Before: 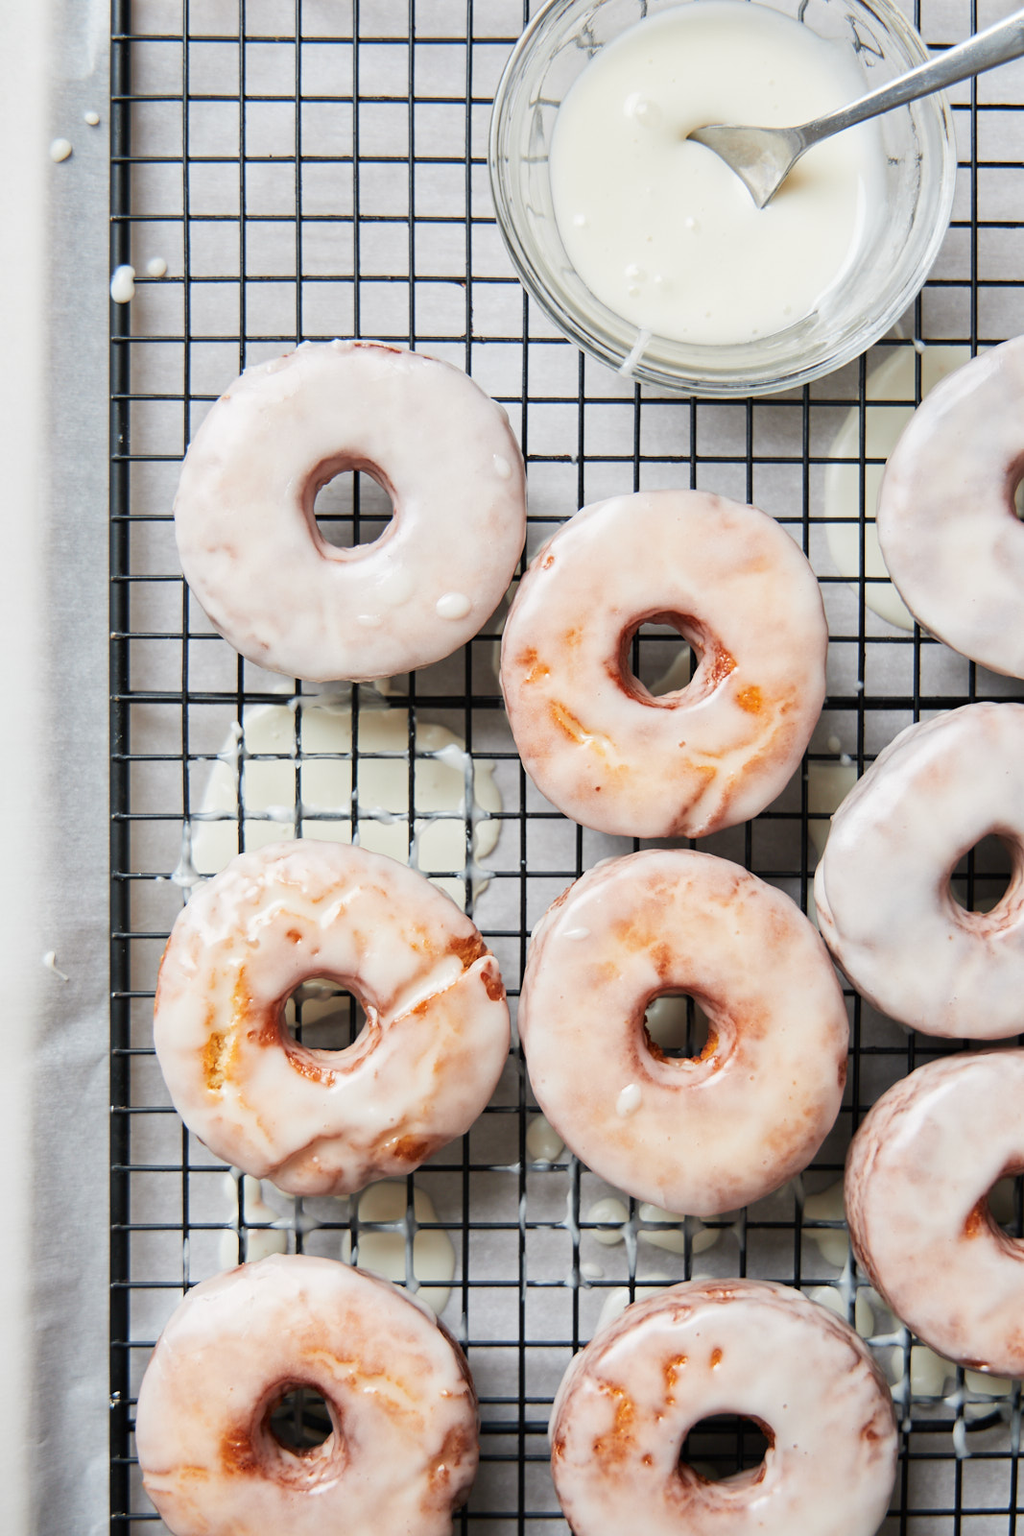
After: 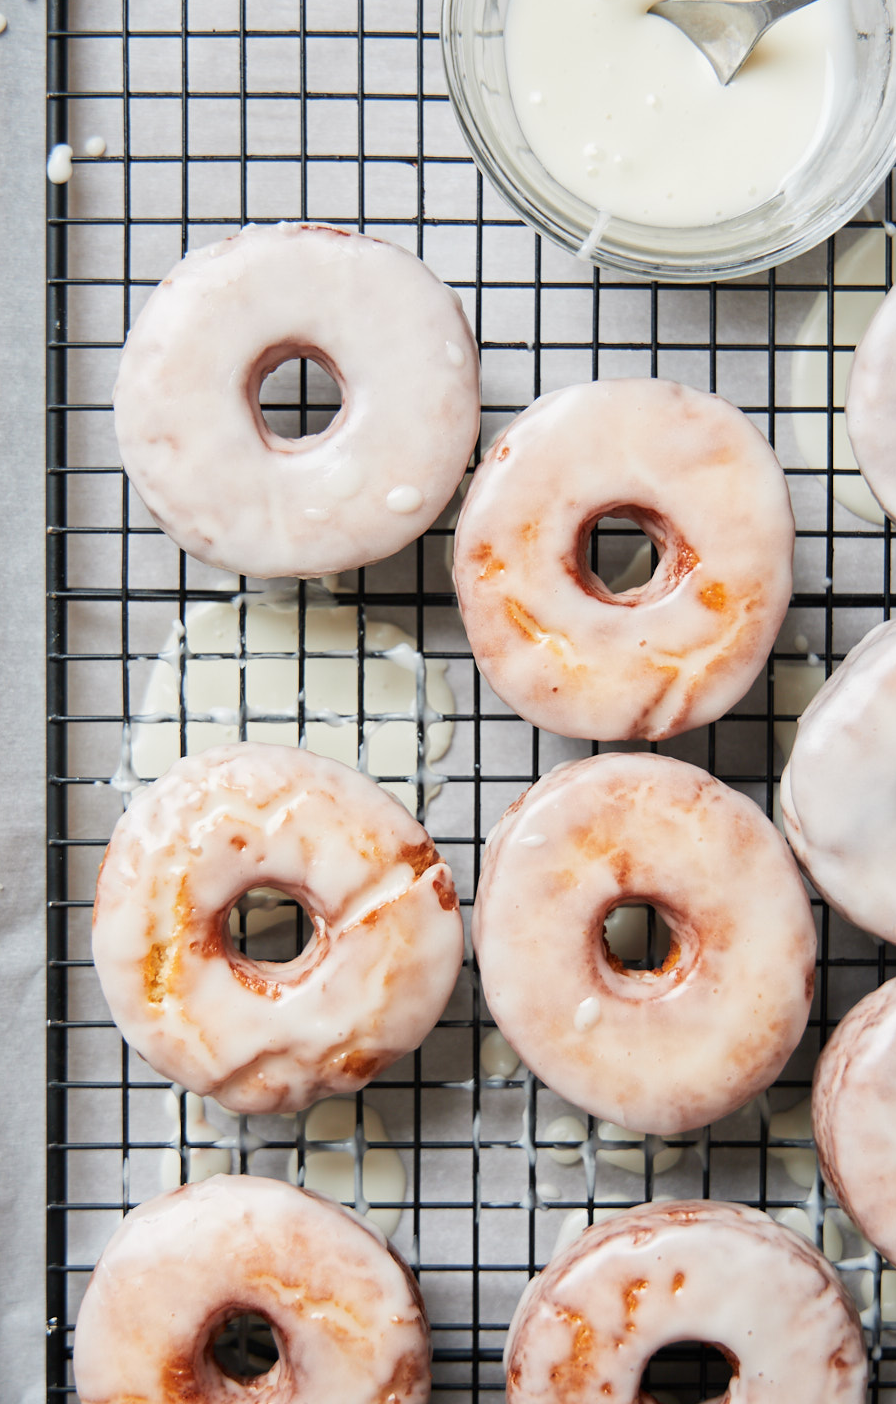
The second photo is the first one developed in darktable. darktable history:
crop: left 6.434%, top 8.284%, right 9.535%, bottom 3.956%
